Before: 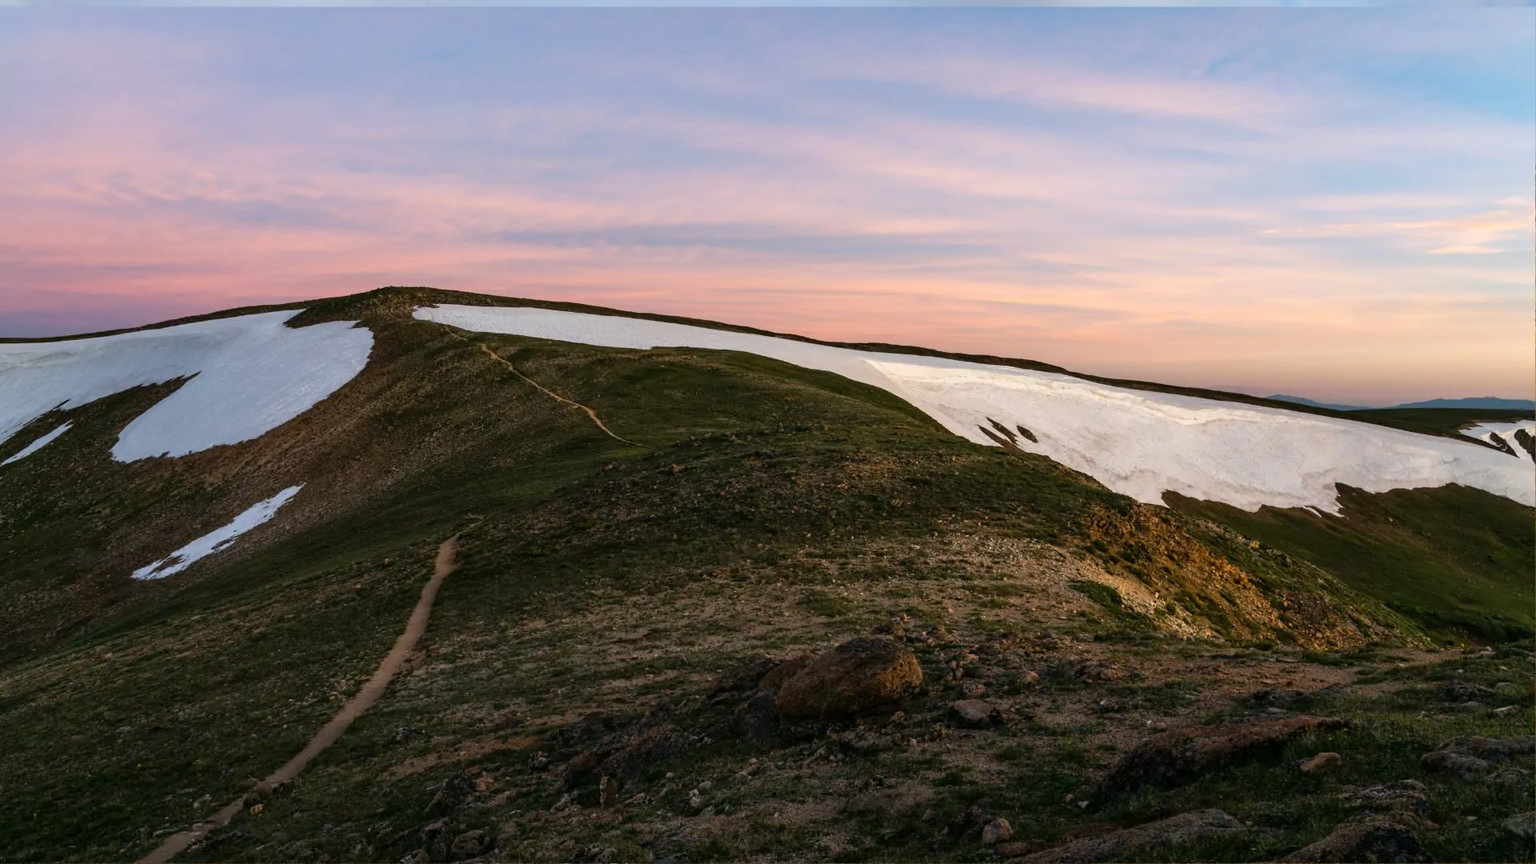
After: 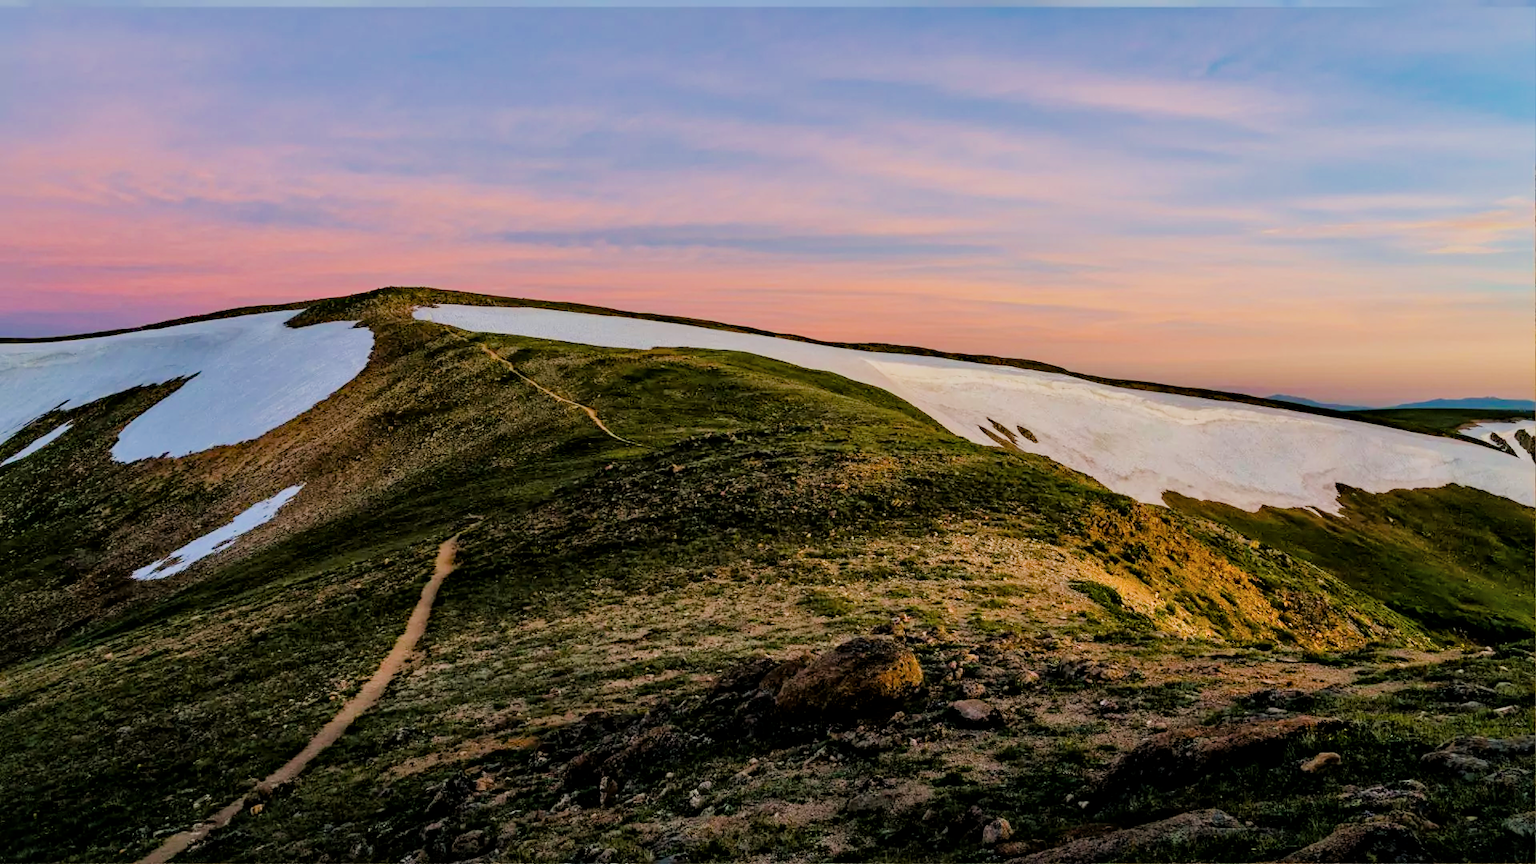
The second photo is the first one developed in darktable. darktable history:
local contrast: mode bilateral grid, contrast 20, coarseness 50, detail 120%, midtone range 0.2
contrast brightness saturation: saturation -0.05
filmic rgb: black relative exposure -7.32 EV, white relative exposure 5.09 EV, hardness 3.2
tone equalizer: -7 EV 0.15 EV, -6 EV 0.6 EV, -5 EV 1.15 EV, -4 EV 1.33 EV, -3 EV 1.15 EV, -2 EV 0.6 EV, -1 EV 0.15 EV, mask exposure compensation -0.5 EV
velvia: strength 15% | blend: blend mode lighten, opacity 100%; mask: uniform (no mask)
color balance rgb: perceptual saturation grading › global saturation 40%, global vibrance 15%
haze removal: compatibility mode true, adaptive false
